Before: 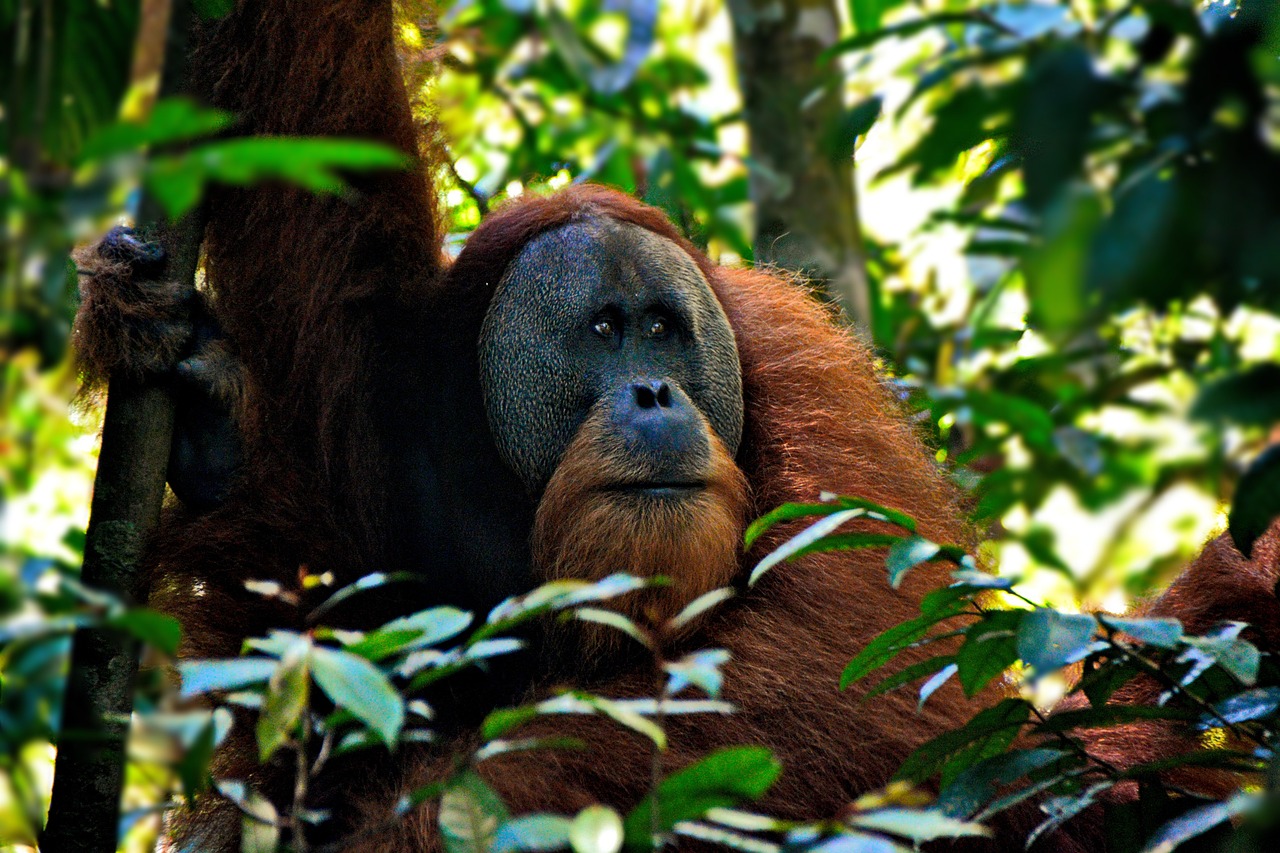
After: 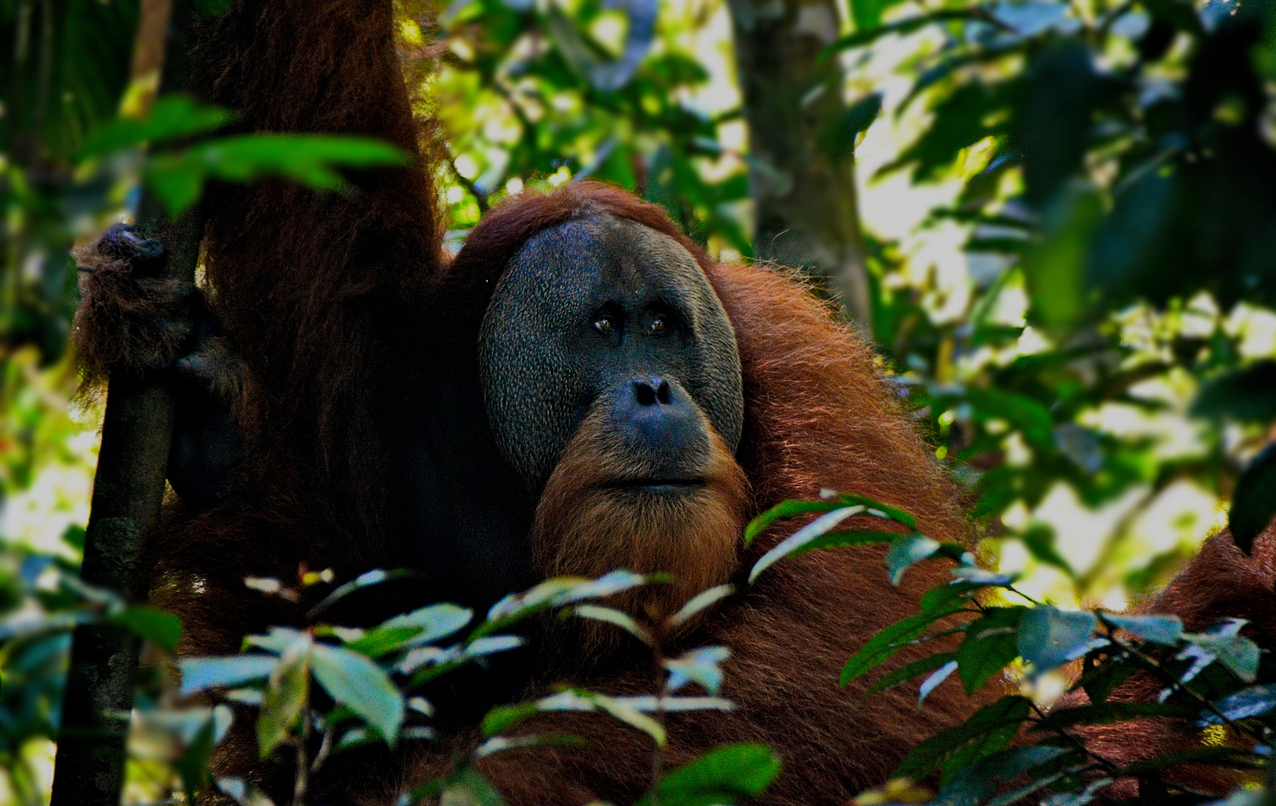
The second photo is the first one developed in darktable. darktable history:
exposure: black level correction 0, exposure -0.766 EV, compensate highlight preservation false
crop: top 0.448%, right 0.264%, bottom 5.045%
